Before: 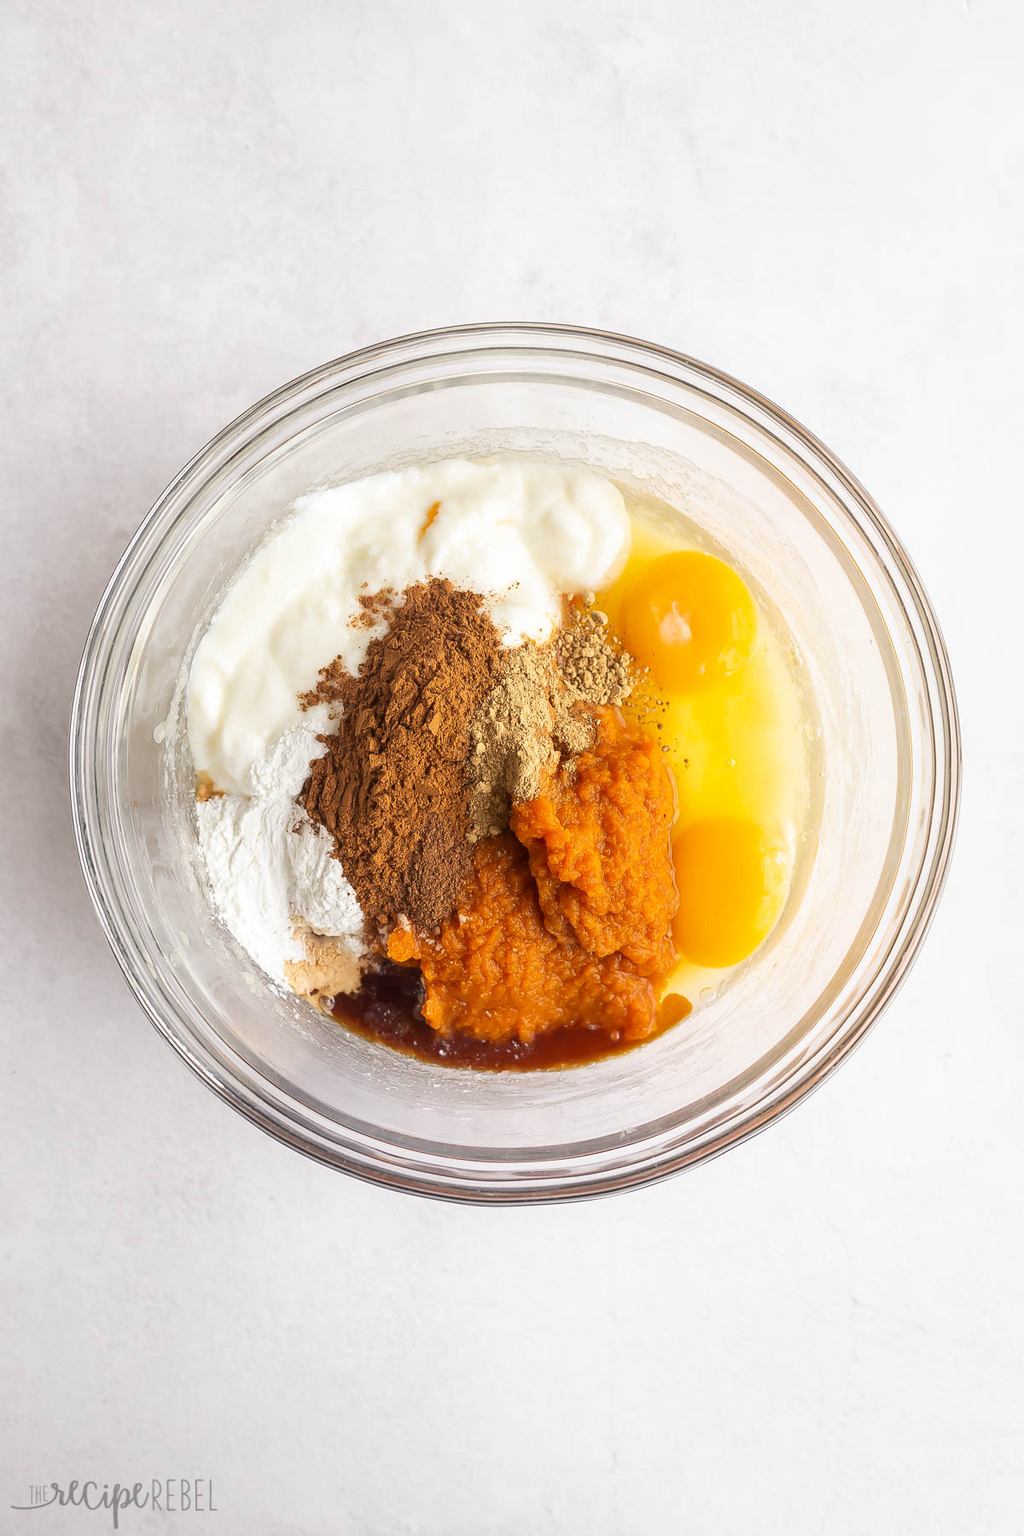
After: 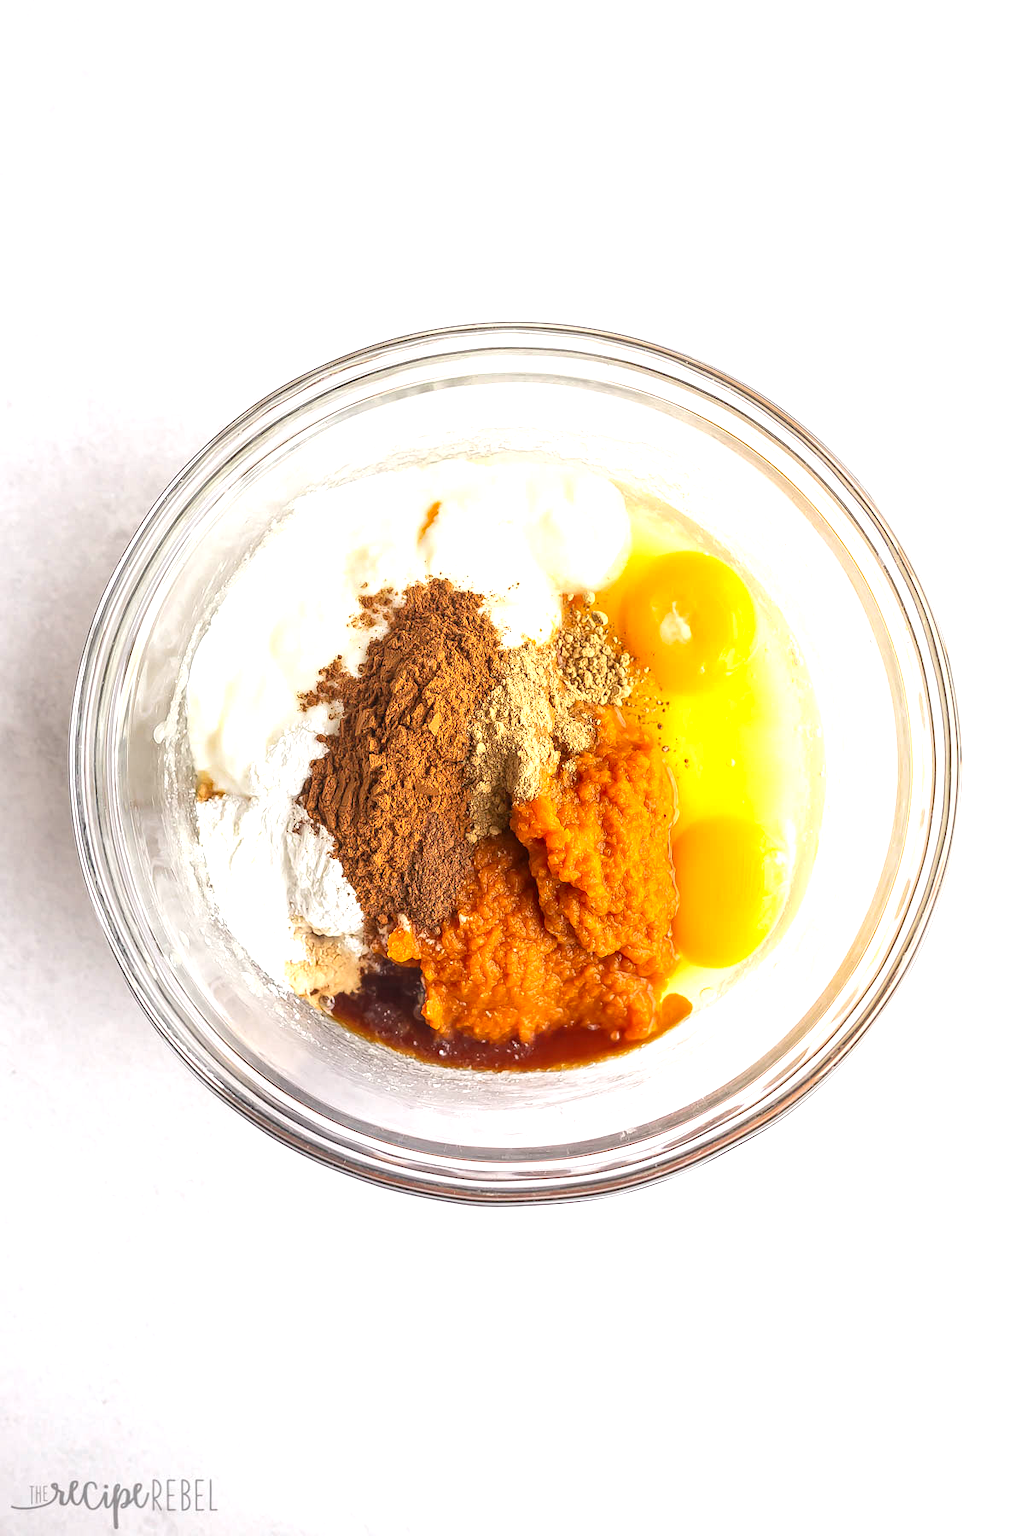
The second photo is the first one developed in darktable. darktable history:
shadows and highlights: radius 120.97, shadows 21.44, white point adjustment -9.7, highlights -14.57, soften with gaussian
local contrast: on, module defaults
color balance rgb: global offset › luminance 0.238%, perceptual saturation grading › global saturation 0.969%
exposure: black level correction -0.001, exposure 0.907 EV, compensate exposure bias true, compensate highlight preservation false
